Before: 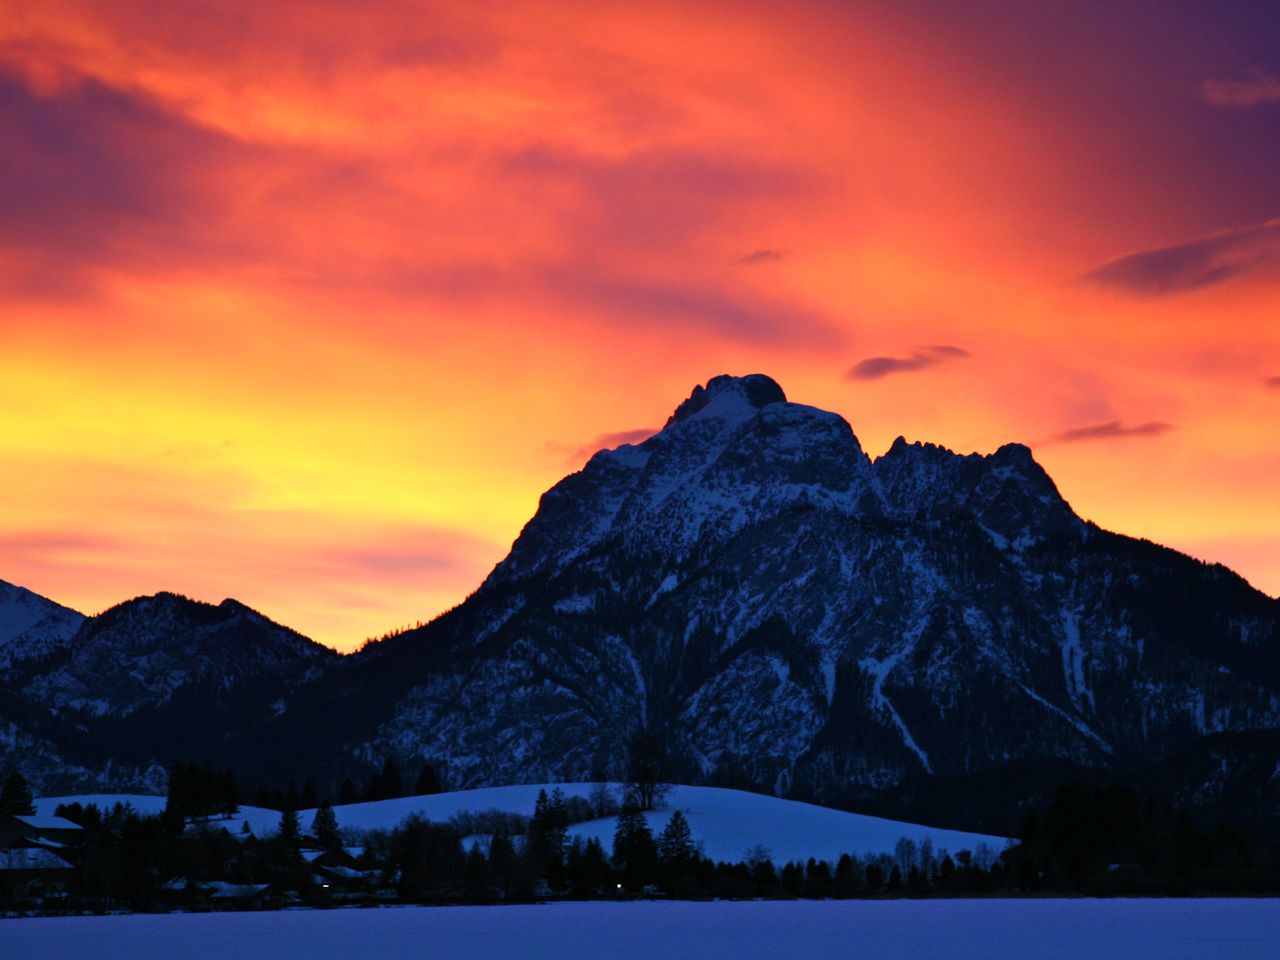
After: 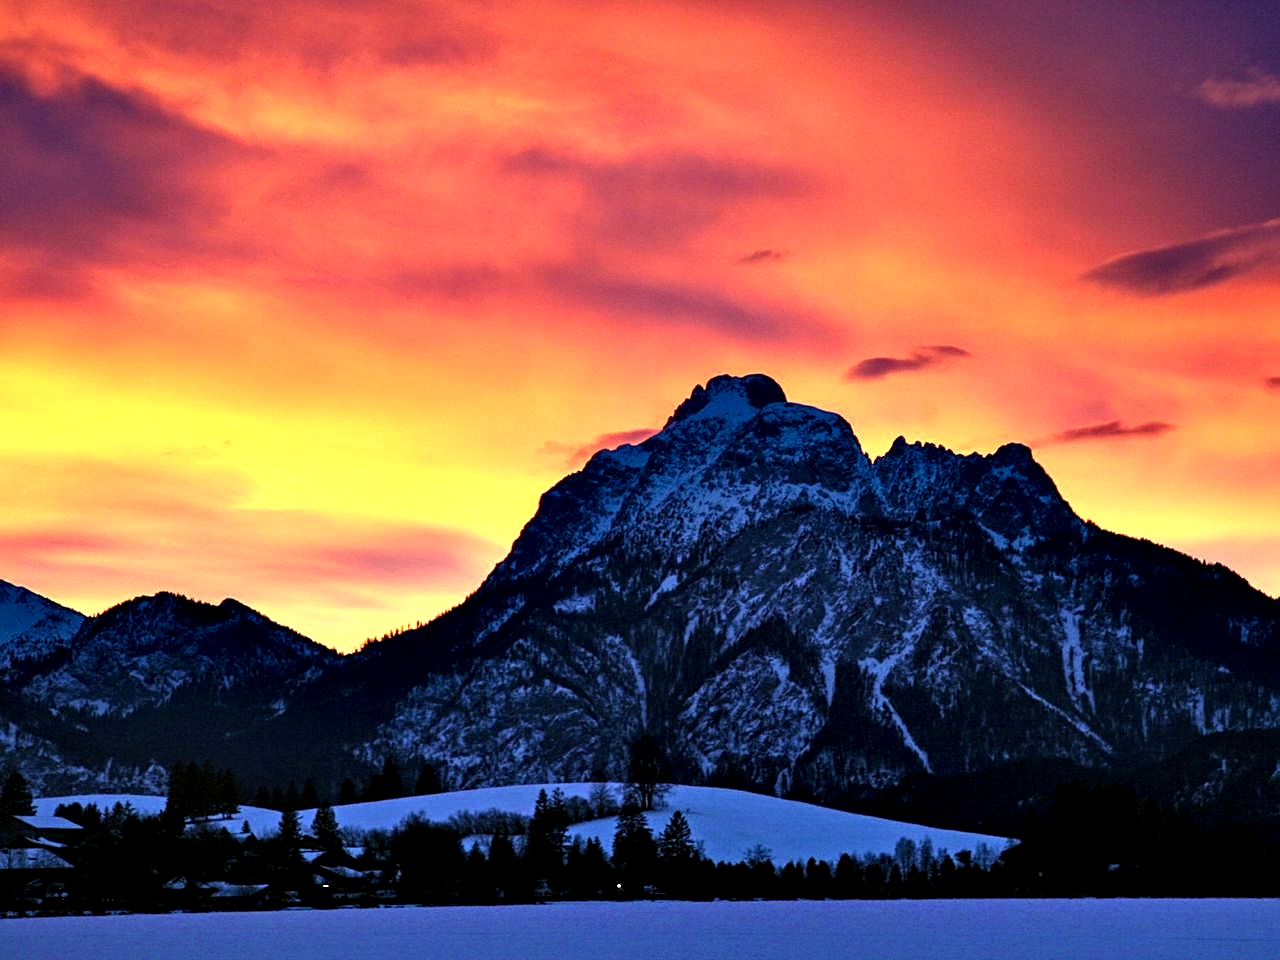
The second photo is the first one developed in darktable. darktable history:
exposure: exposure 0.374 EV, compensate exposure bias true, compensate highlight preservation false
sharpen: on, module defaults
contrast equalizer: y [[0.6 ×6], [0.55 ×6], [0 ×6], [0 ×6], [0 ×6]]
local contrast: on, module defaults
